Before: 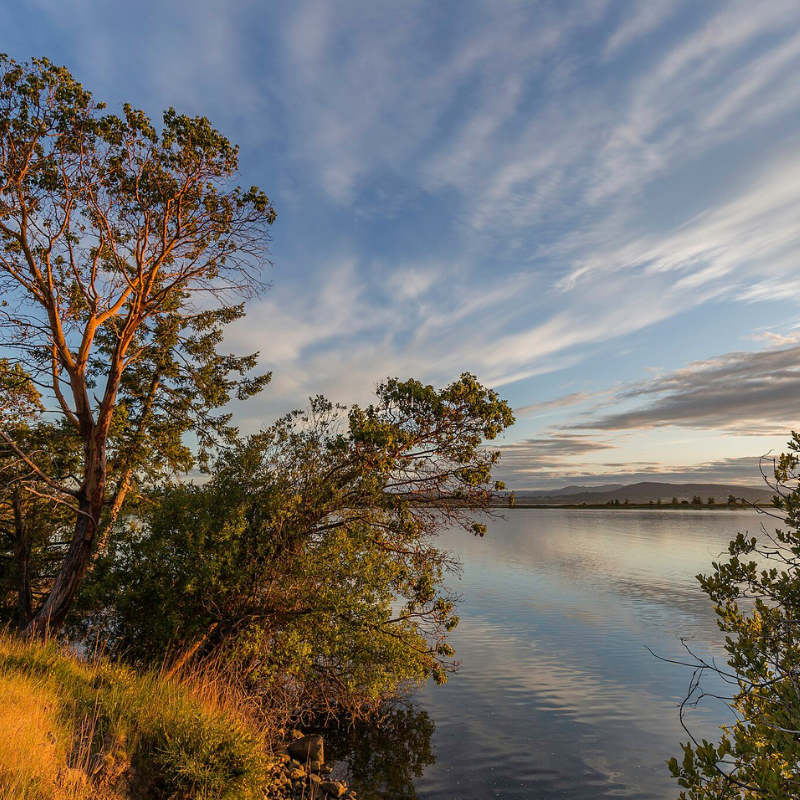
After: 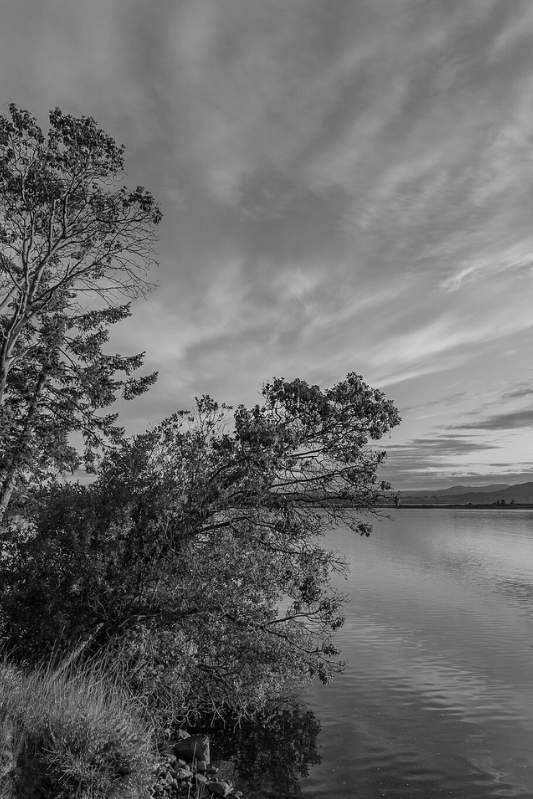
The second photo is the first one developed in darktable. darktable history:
monochrome: a 14.95, b -89.96
crop and rotate: left 14.292%, right 19.041%
